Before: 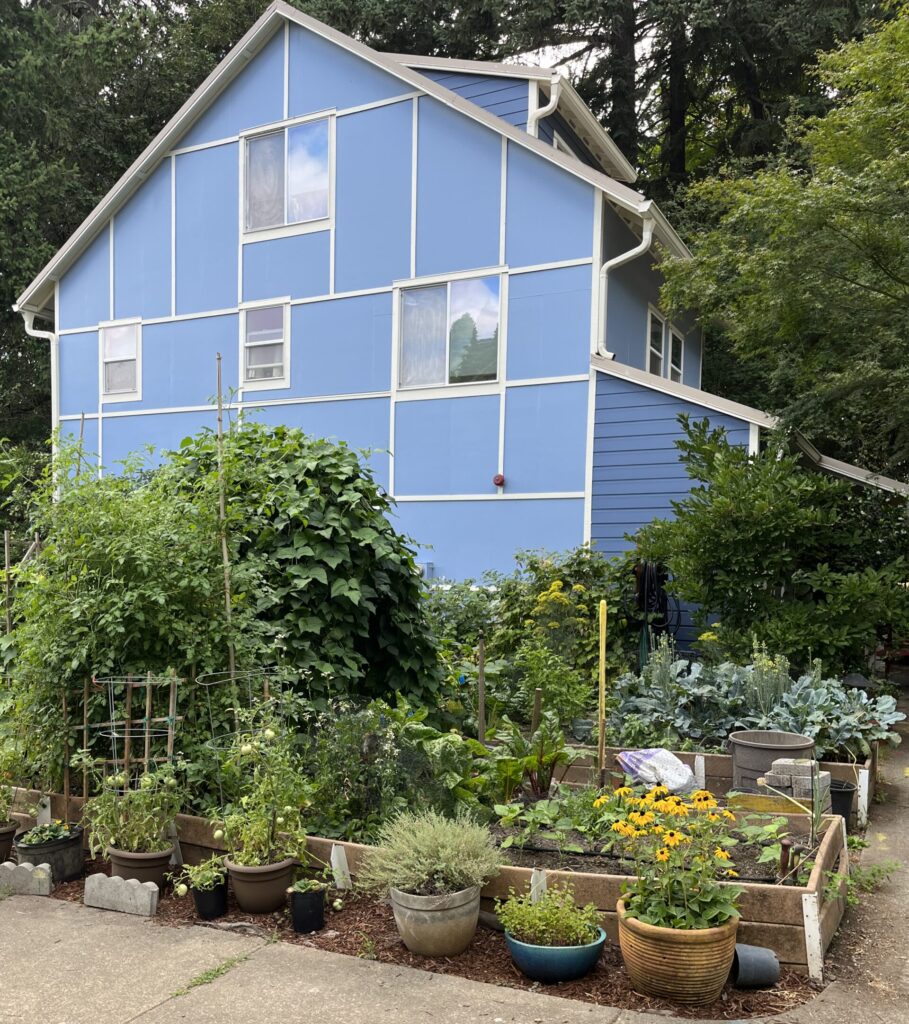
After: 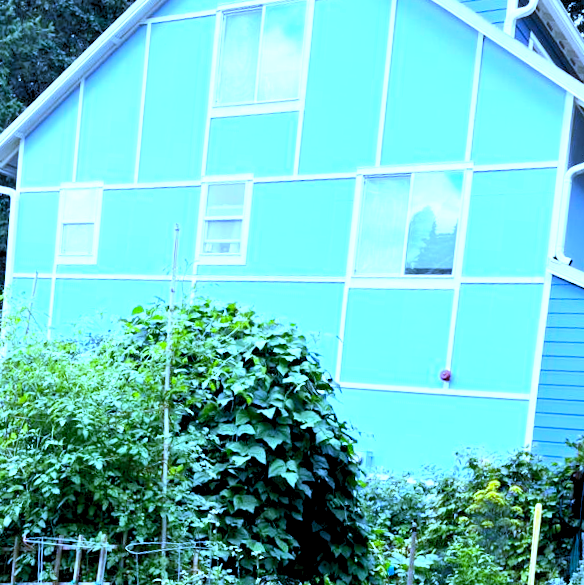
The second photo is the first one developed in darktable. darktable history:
exposure: black level correction 0.002, compensate highlight preservation false
tone equalizer: -8 EV -0.75 EV, -7 EV -0.7 EV, -6 EV -0.6 EV, -5 EV -0.4 EV, -3 EV 0.4 EV, -2 EV 0.6 EV, -1 EV 0.7 EV, +0 EV 0.75 EV, edges refinement/feathering 500, mask exposure compensation -1.57 EV, preserve details no
white balance: red 0.766, blue 1.537
rgb levels: preserve colors max RGB
levels: levels [0.036, 0.364, 0.827]
crop and rotate: angle -4.99°, left 2.122%, top 6.945%, right 27.566%, bottom 30.519%
